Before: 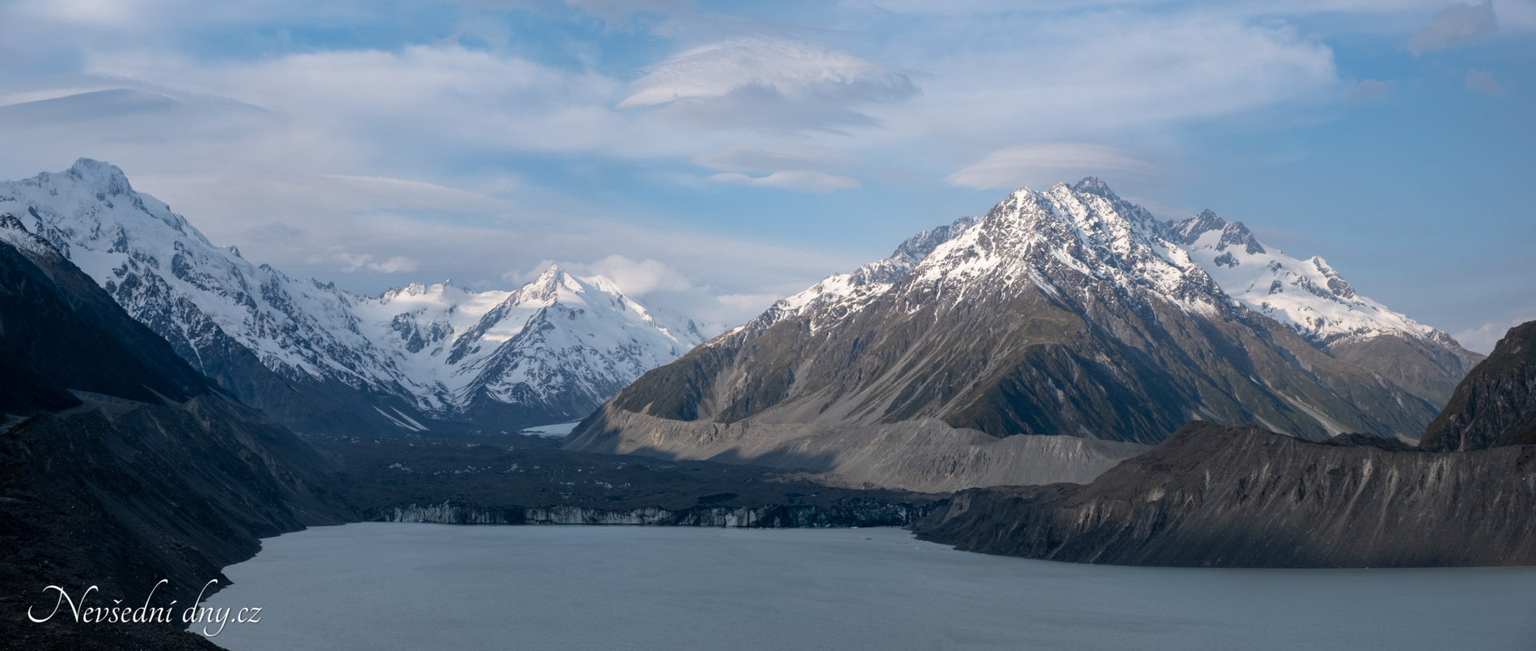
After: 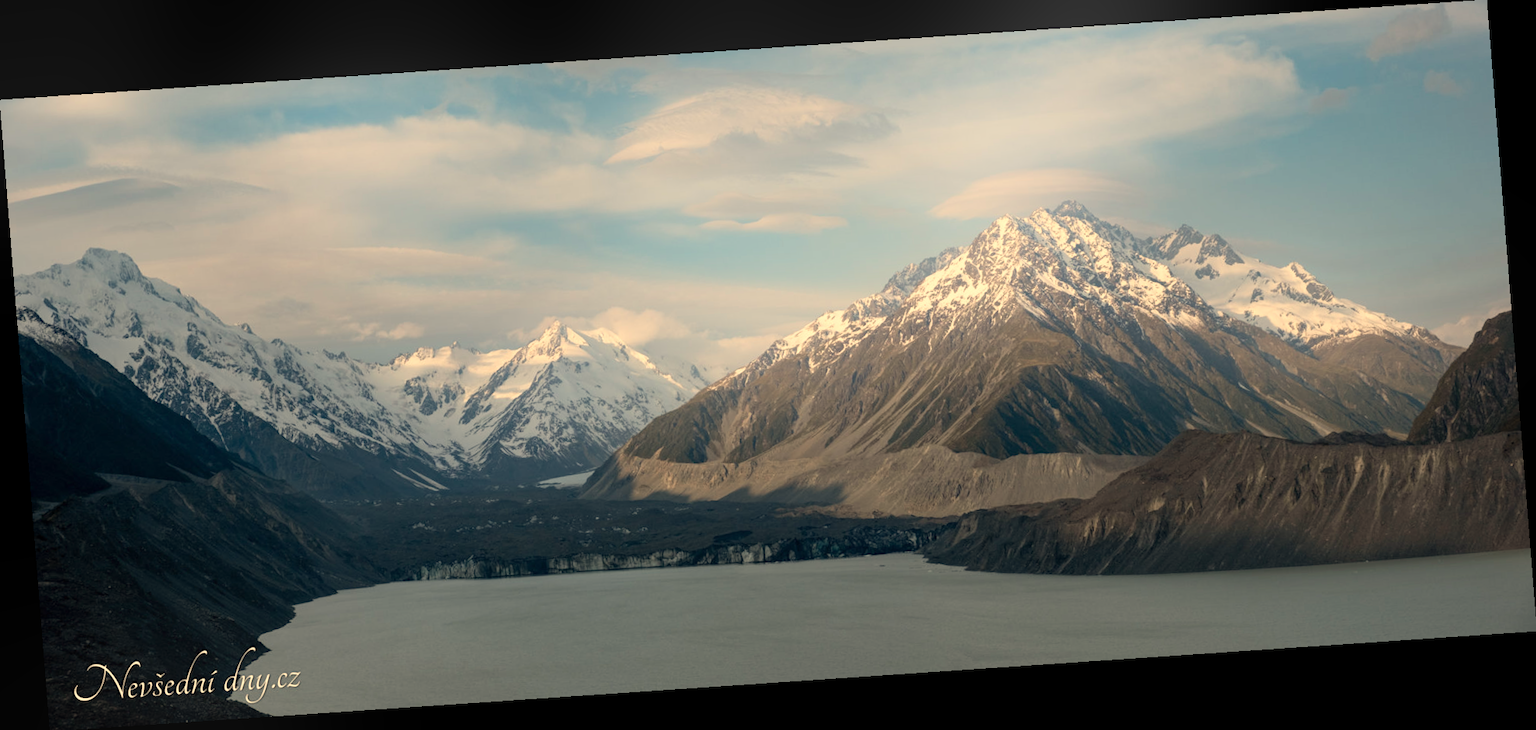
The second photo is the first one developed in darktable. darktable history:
color correction: highlights b* 3
rotate and perspective: rotation -4.2°, shear 0.006, automatic cropping off
white balance: red 1.138, green 0.996, blue 0.812
bloom: on, module defaults
